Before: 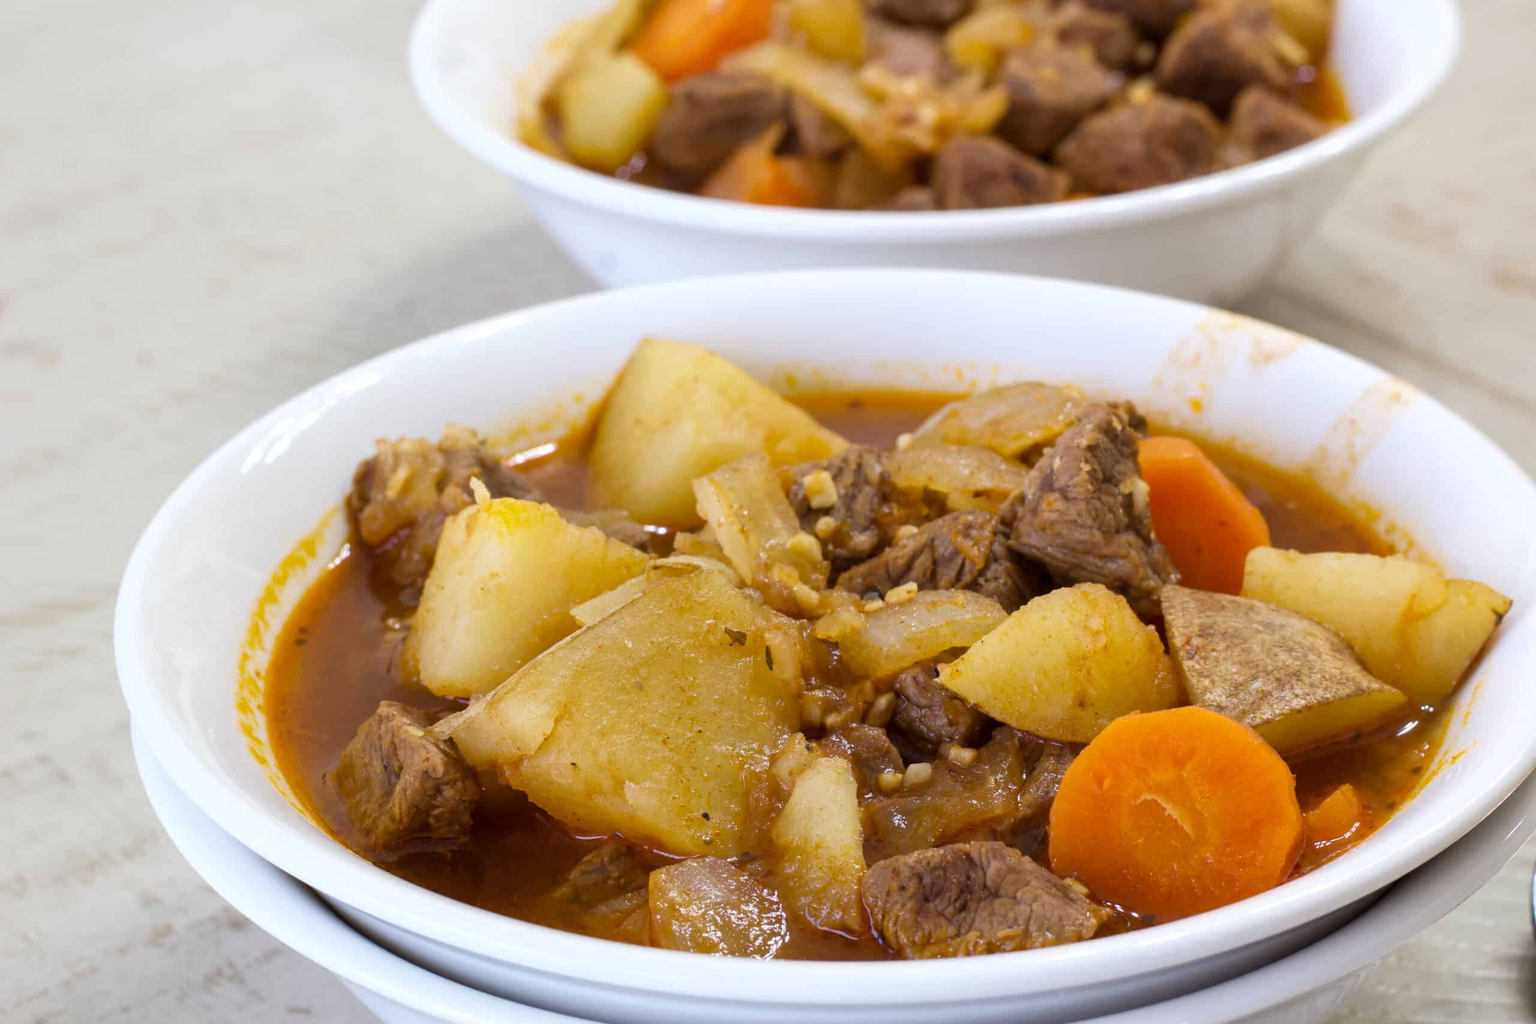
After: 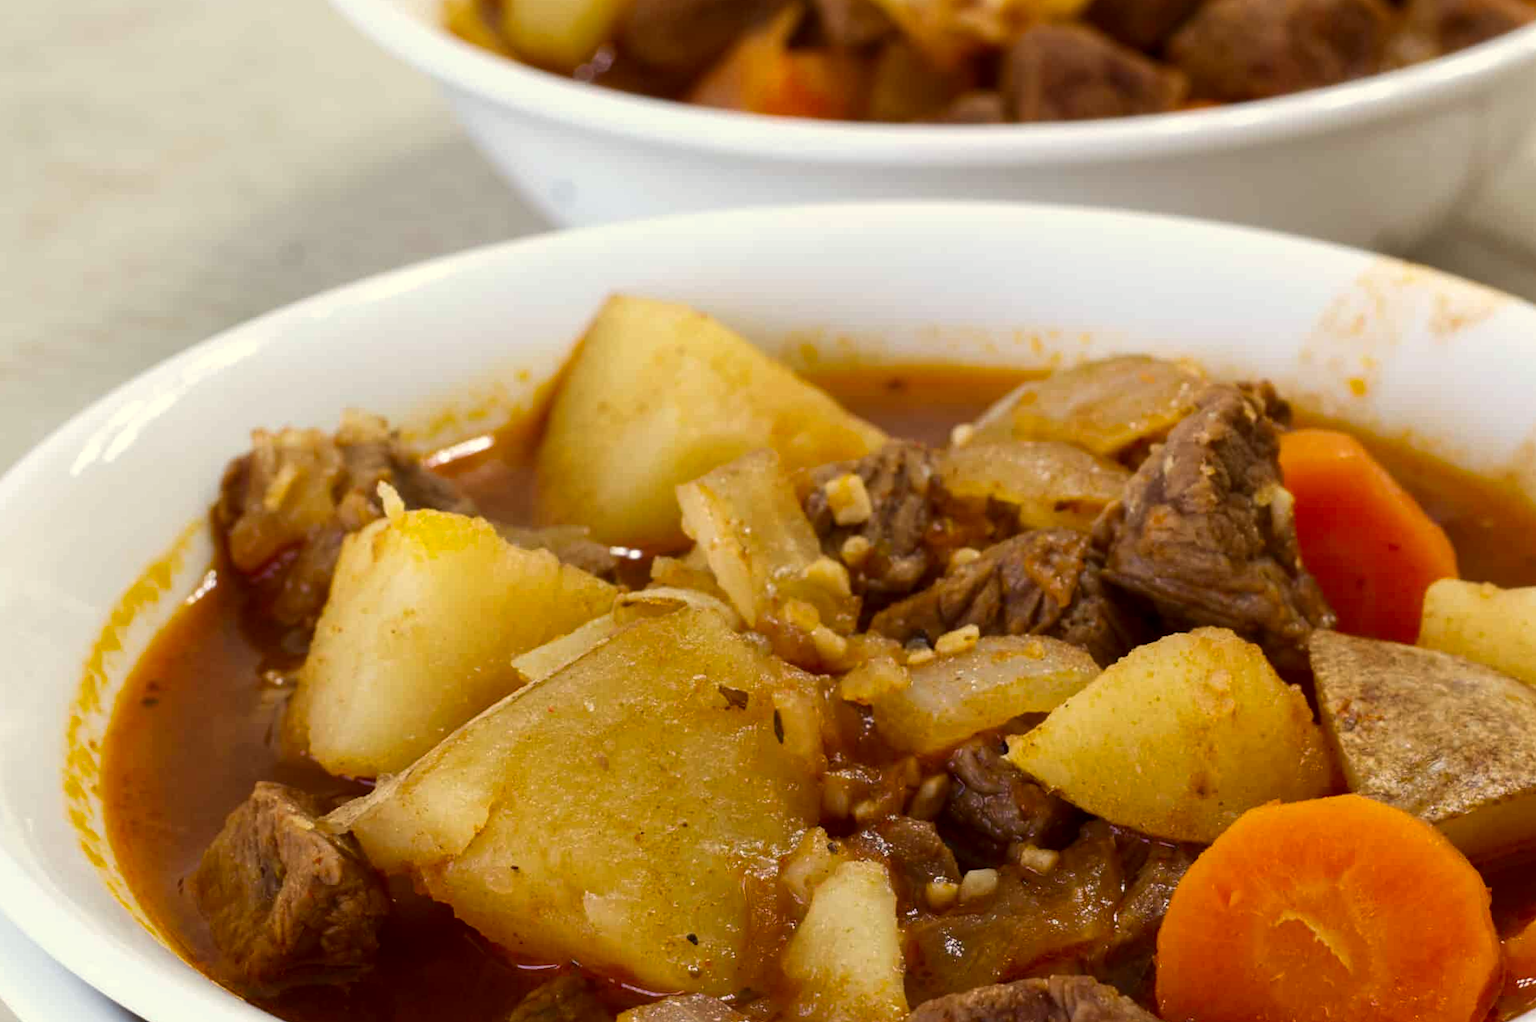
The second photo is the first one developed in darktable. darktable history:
contrast brightness saturation: contrast 0.07, brightness -0.14, saturation 0.11
rotate and perspective: rotation 0.192°, lens shift (horizontal) -0.015, crop left 0.005, crop right 0.996, crop top 0.006, crop bottom 0.99
crop and rotate: left 11.831%, top 11.346%, right 13.429%, bottom 13.899%
white balance: red 1.029, blue 0.92
